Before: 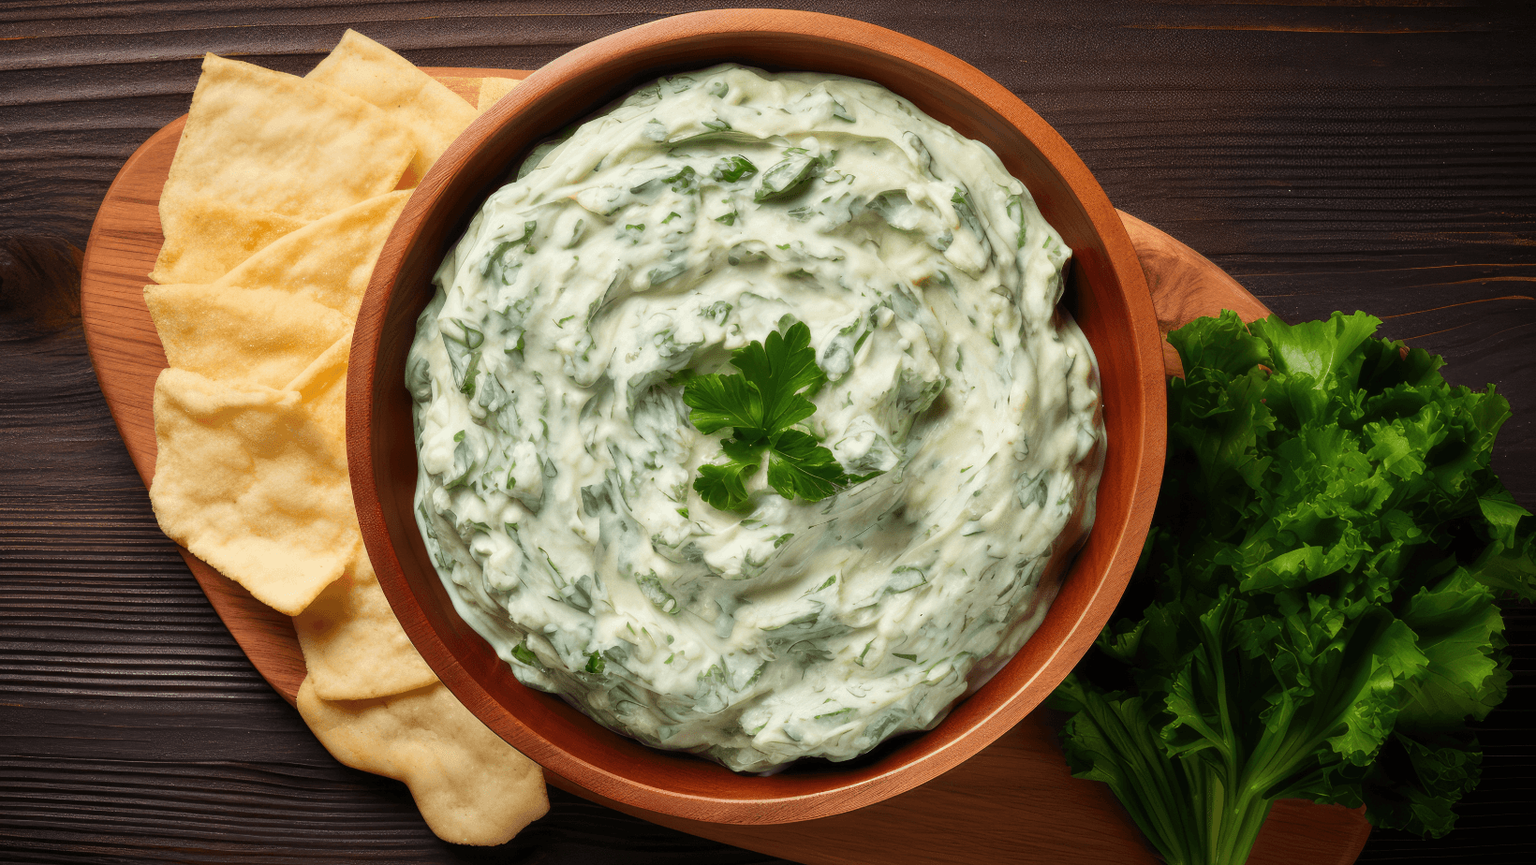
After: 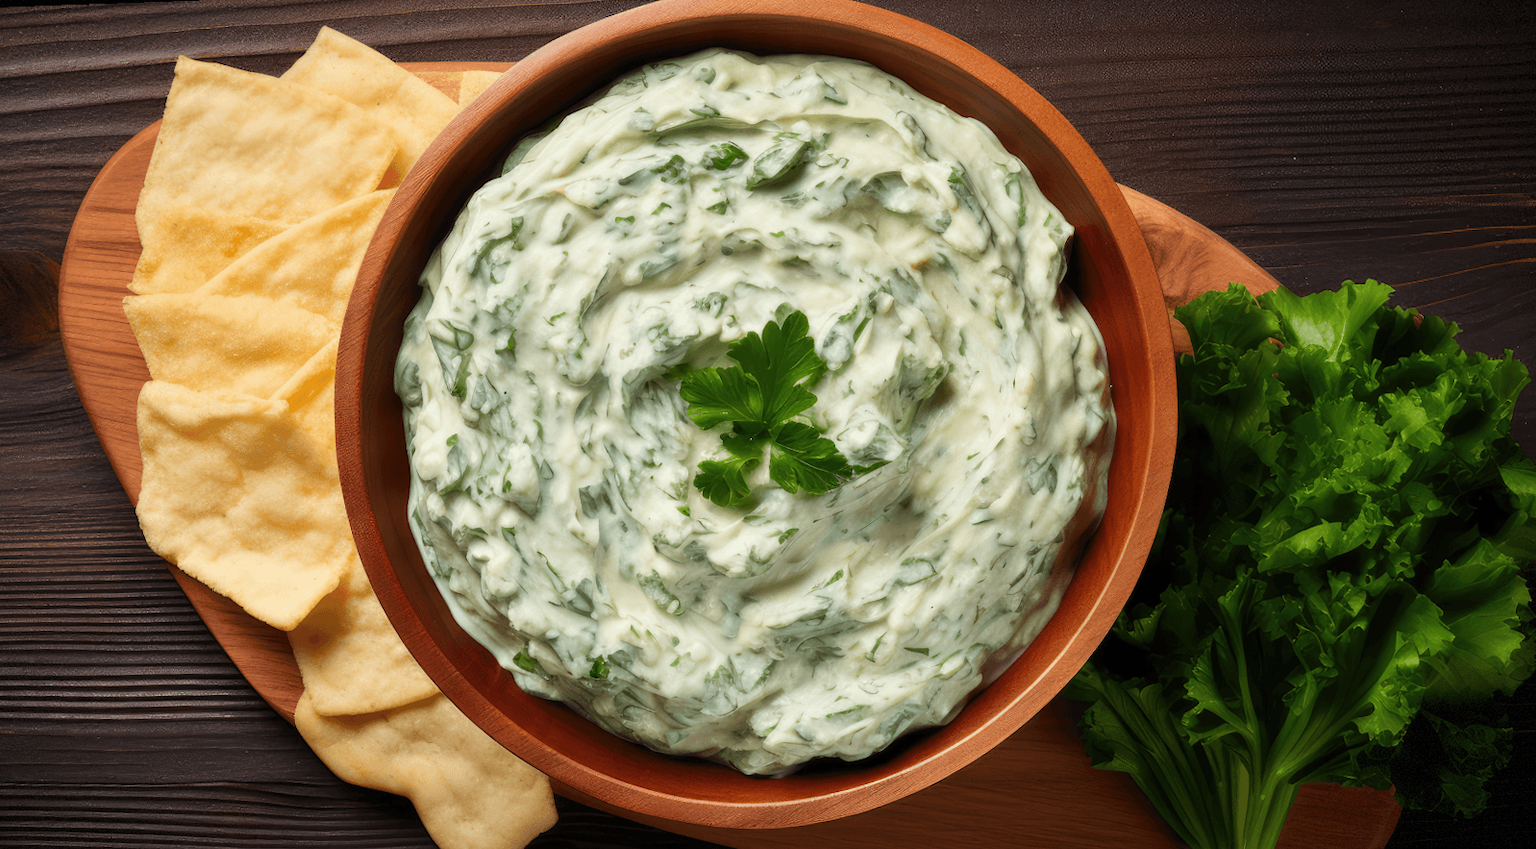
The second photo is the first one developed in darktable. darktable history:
tone equalizer: -8 EV -0.55 EV
vignetting: fall-off start 100%, brightness -0.406, saturation -0.3, width/height ratio 1.324, dithering 8-bit output, unbound false
rotate and perspective: rotation -2°, crop left 0.022, crop right 0.978, crop top 0.049, crop bottom 0.951
